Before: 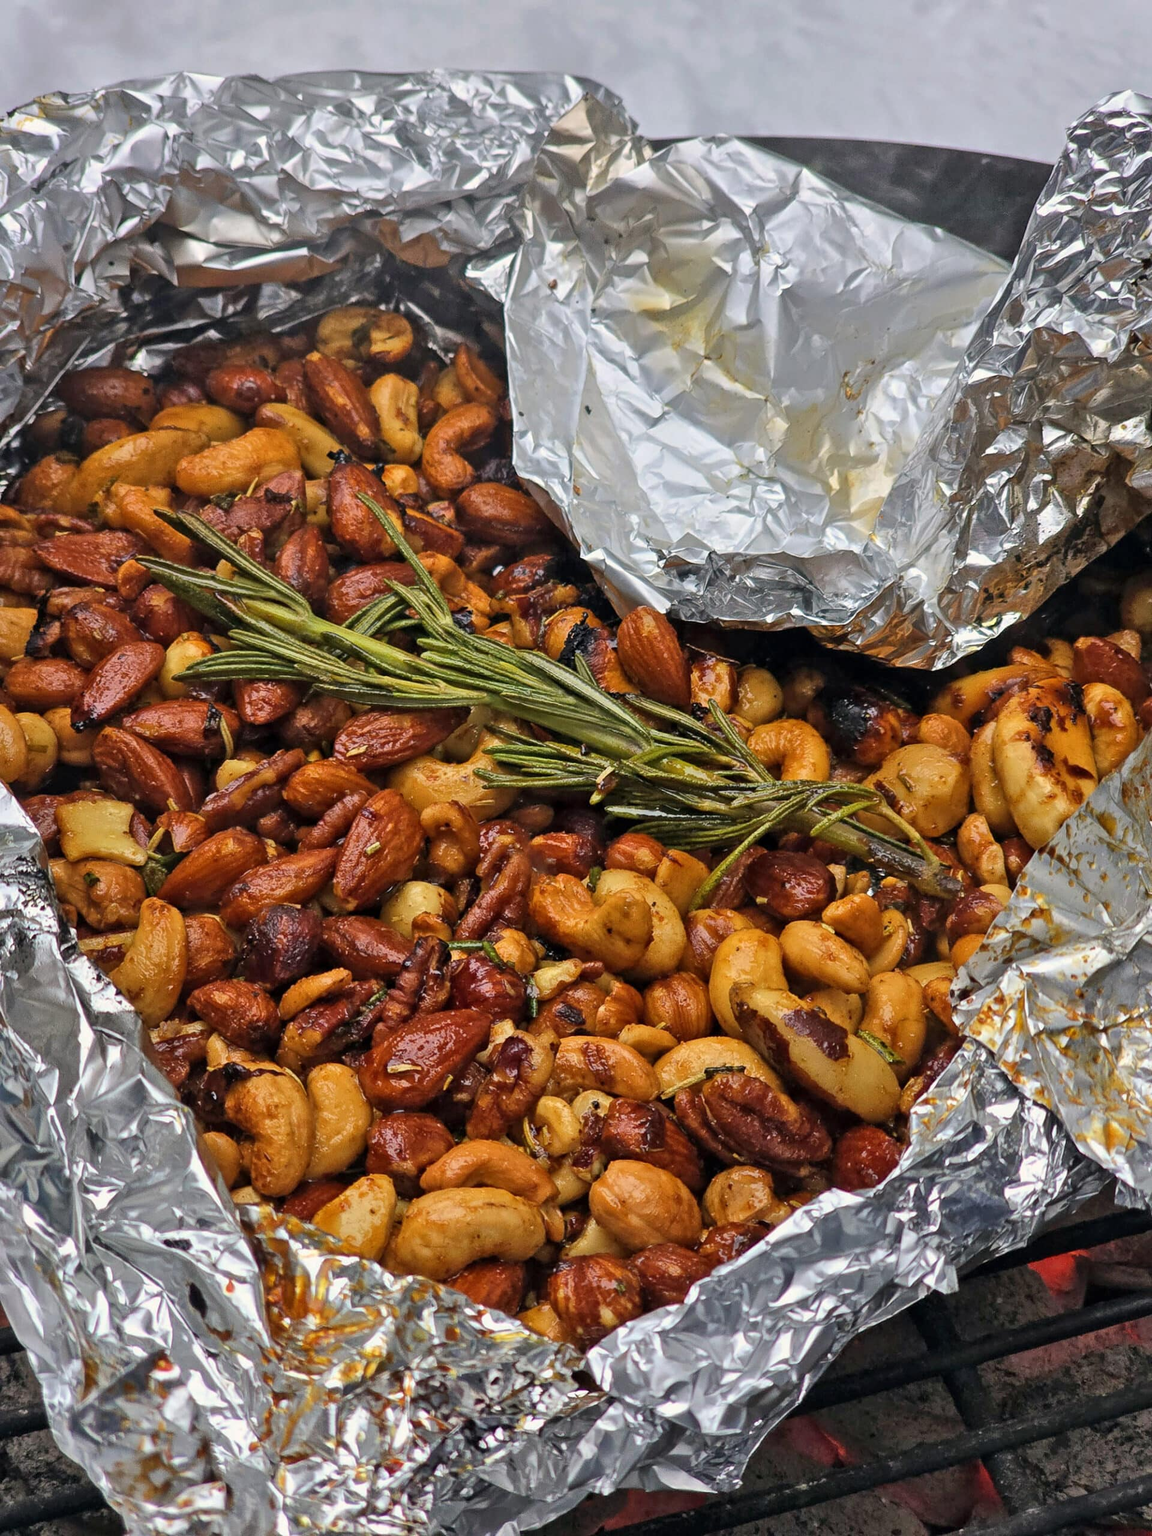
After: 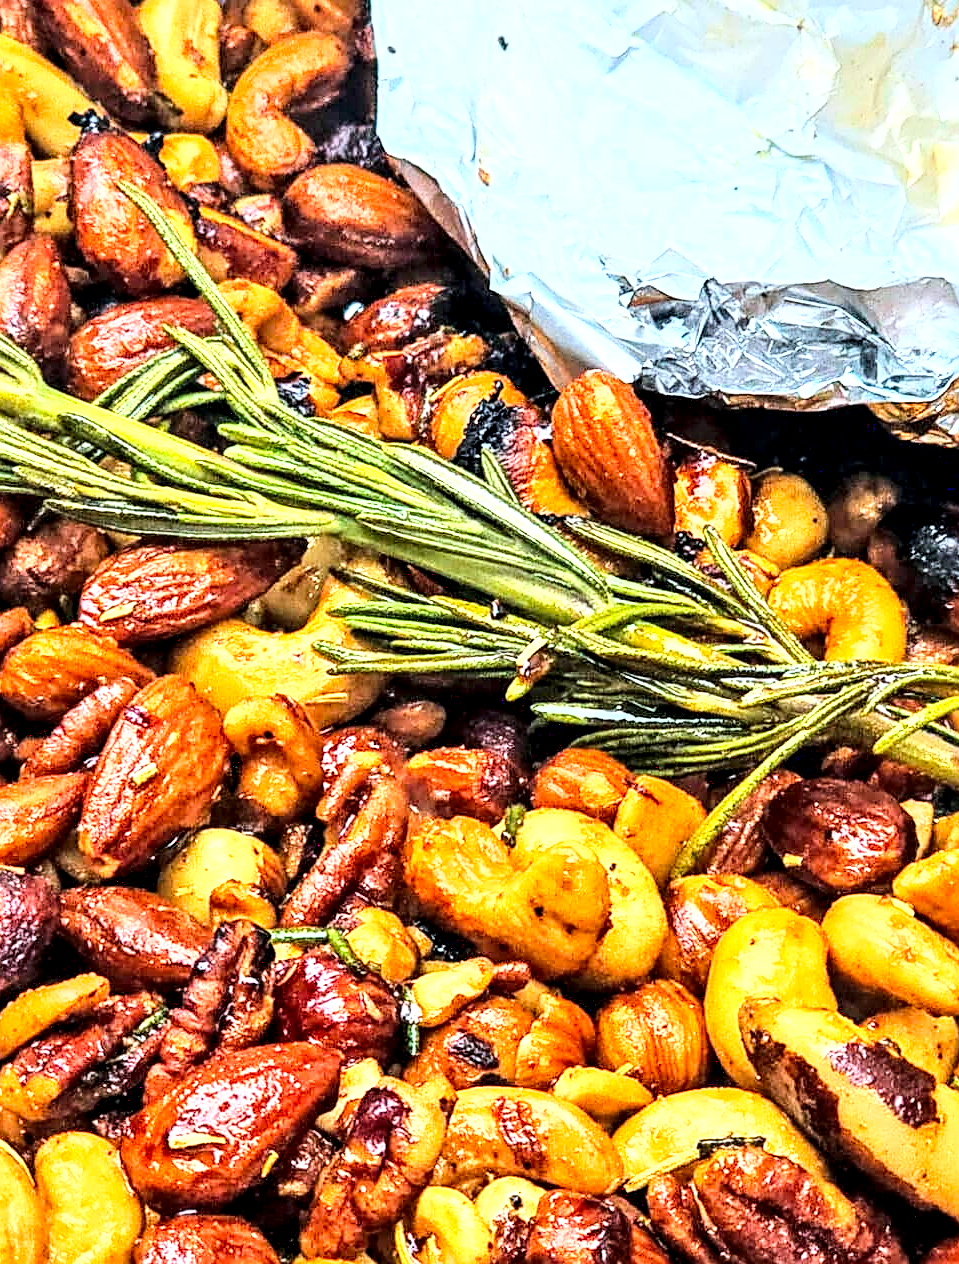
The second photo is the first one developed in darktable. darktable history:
local contrast: highlights 63%, shadows 53%, detail 169%, midtone range 0.511
exposure: exposure 0.769 EV, compensate highlight preservation false
color calibration: gray › normalize channels true, illuminant F (fluorescent), F source F9 (Cool White Deluxe 4150 K) – high CRI, x 0.375, y 0.373, temperature 4157.57 K, gamut compression 0.013
sharpen: on, module defaults
crop: left 24.877%, top 25.008%, right 25.173%, bottom 25.203%
base curve: curves: ch0 [(0, 0.003) (0.001, 0.002) (0.006, 0.004) (0.02, 0.022) (0.048, 0.086) (0.094, 0.234) (0.162, 0.431) (0.258, 0.629) (0.385, 0.8) (0.548, 0.918) (0.751, 0.988) (1, 1)]
